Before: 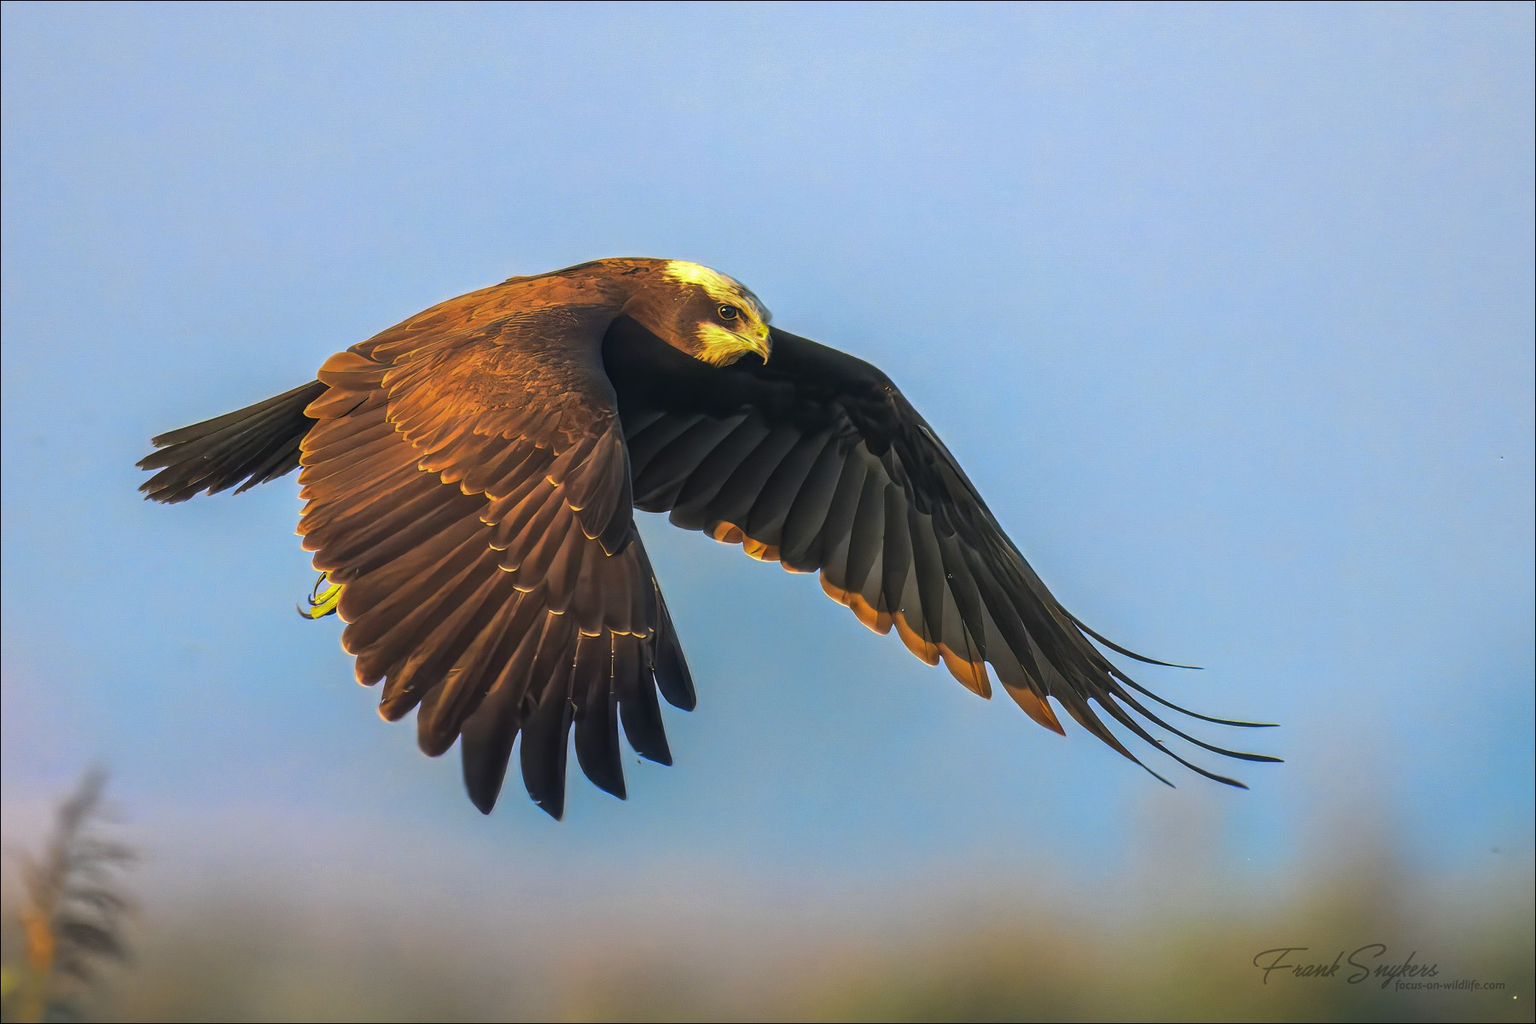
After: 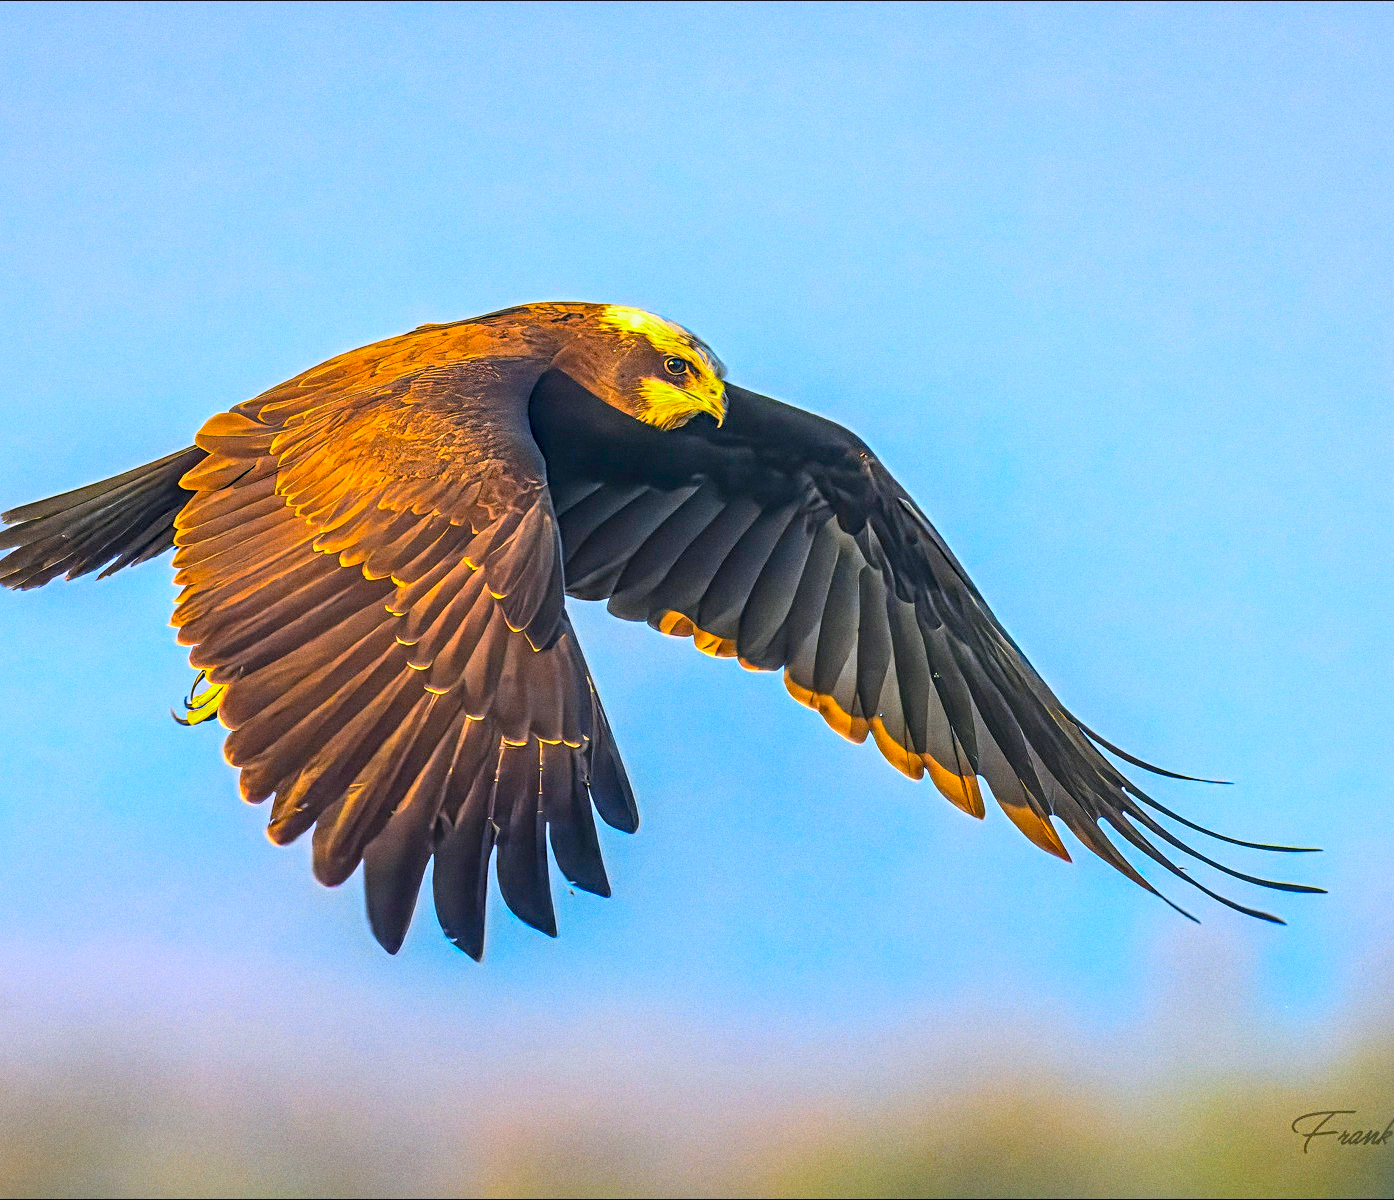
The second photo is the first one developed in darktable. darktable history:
color calibration: illuminant as shot in camera, x 0.358, y 0.373, temperature 4628.91 K
sharpen: radius 4
color balance rgb: perceptual saturation grading › global saturation 40%, global vibrance 15%
crop: left 9.88%, right 12.664%
contrast brightness saturation: contrast 0.2, brightness 0.16, saturation 0.22
local contrast: on, module defaults
grain: on, module defaults
